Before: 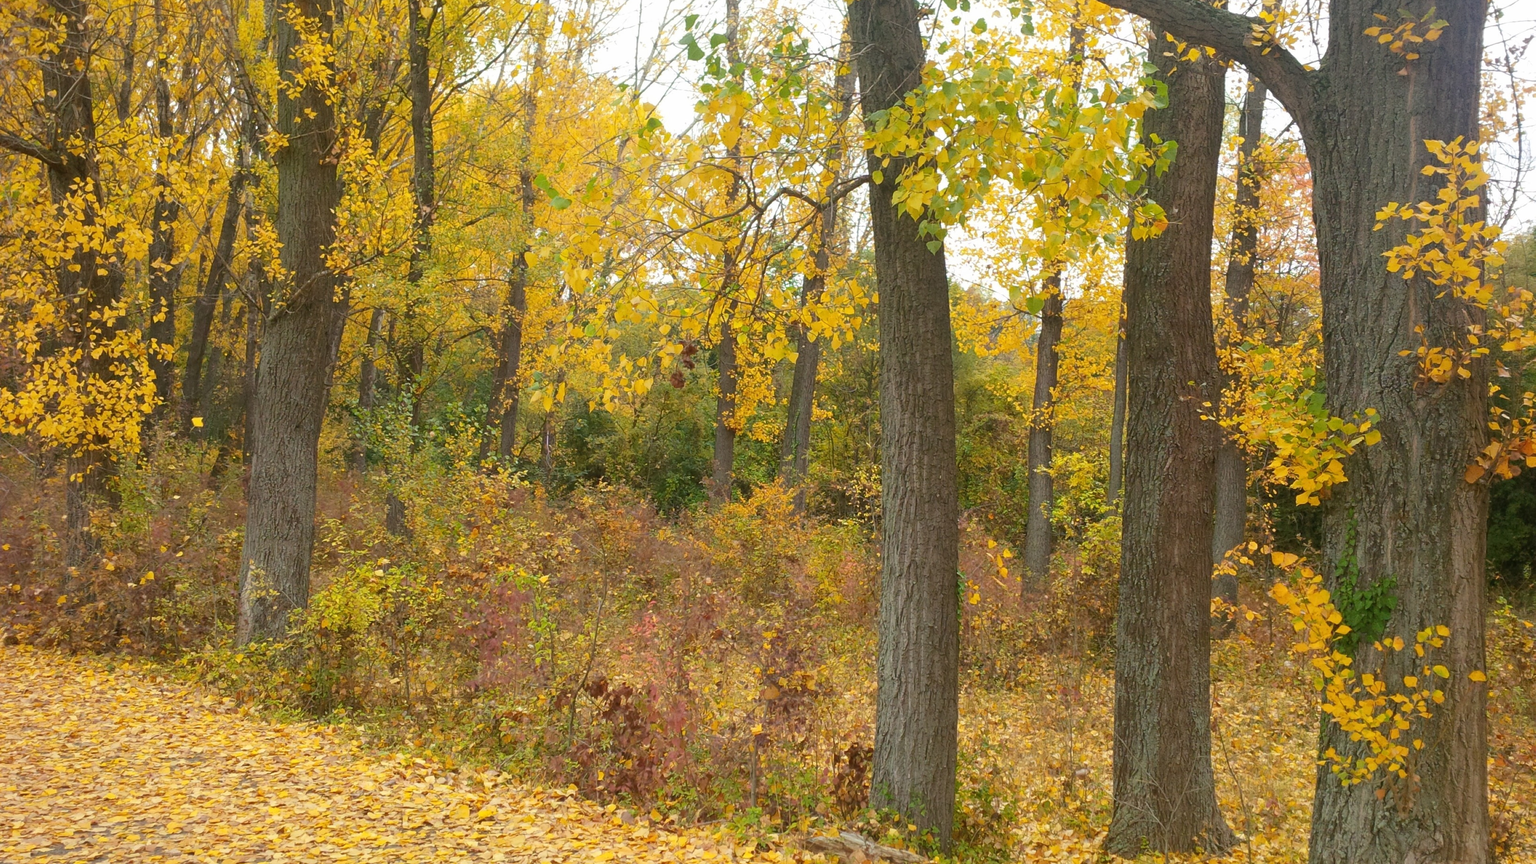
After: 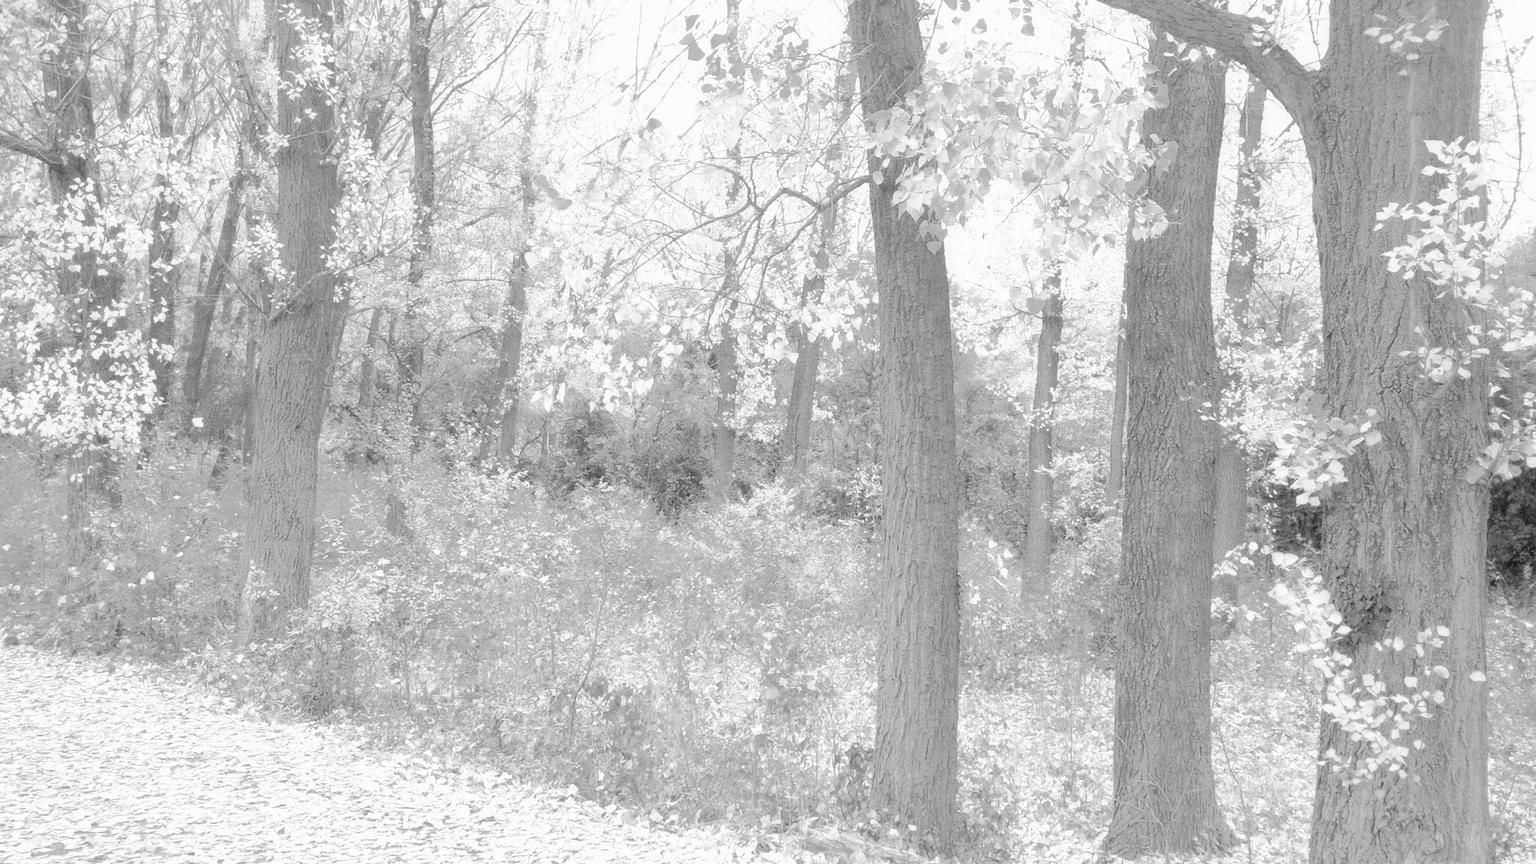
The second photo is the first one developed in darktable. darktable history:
grain: on, module defaults
white balance: red 4.26, blue 1.802
filmic rgb: black relative exposure -7.65 EV, white relative exposure 4.56 EV, hardness 3.61
monochrome: a -6.99, b 35.61, size 1.4
